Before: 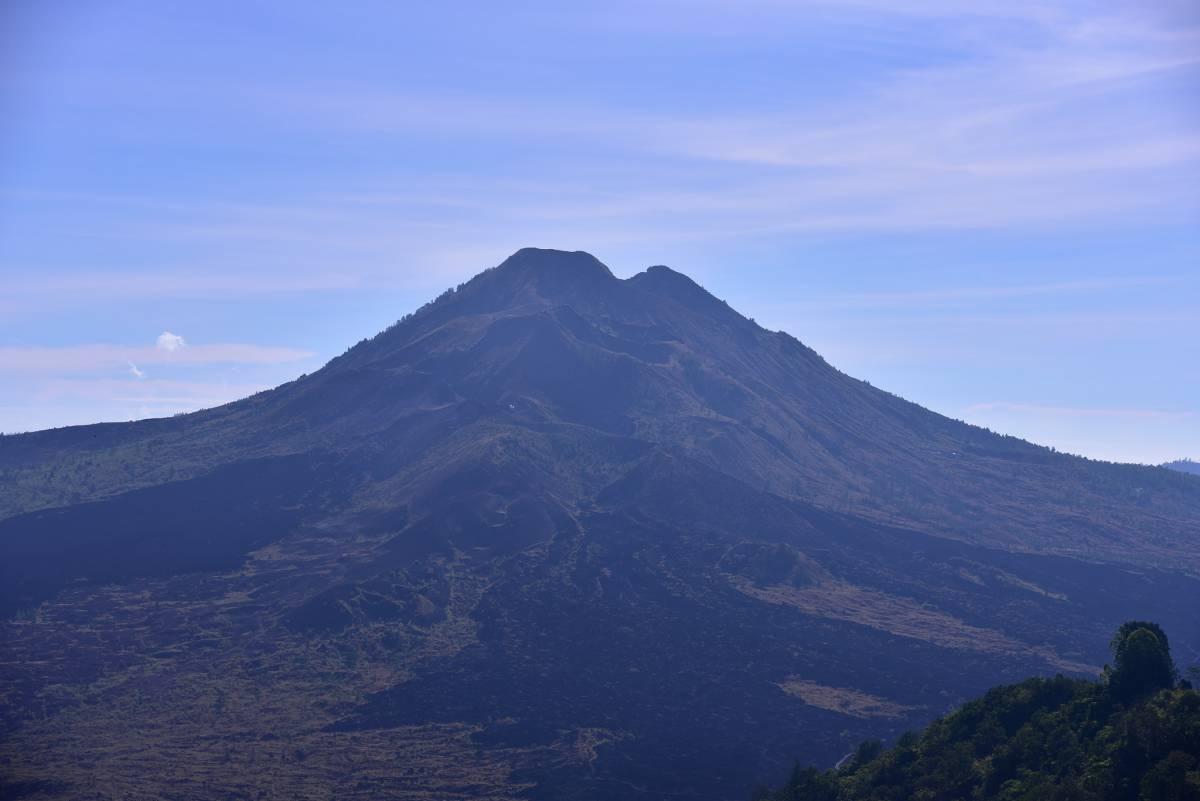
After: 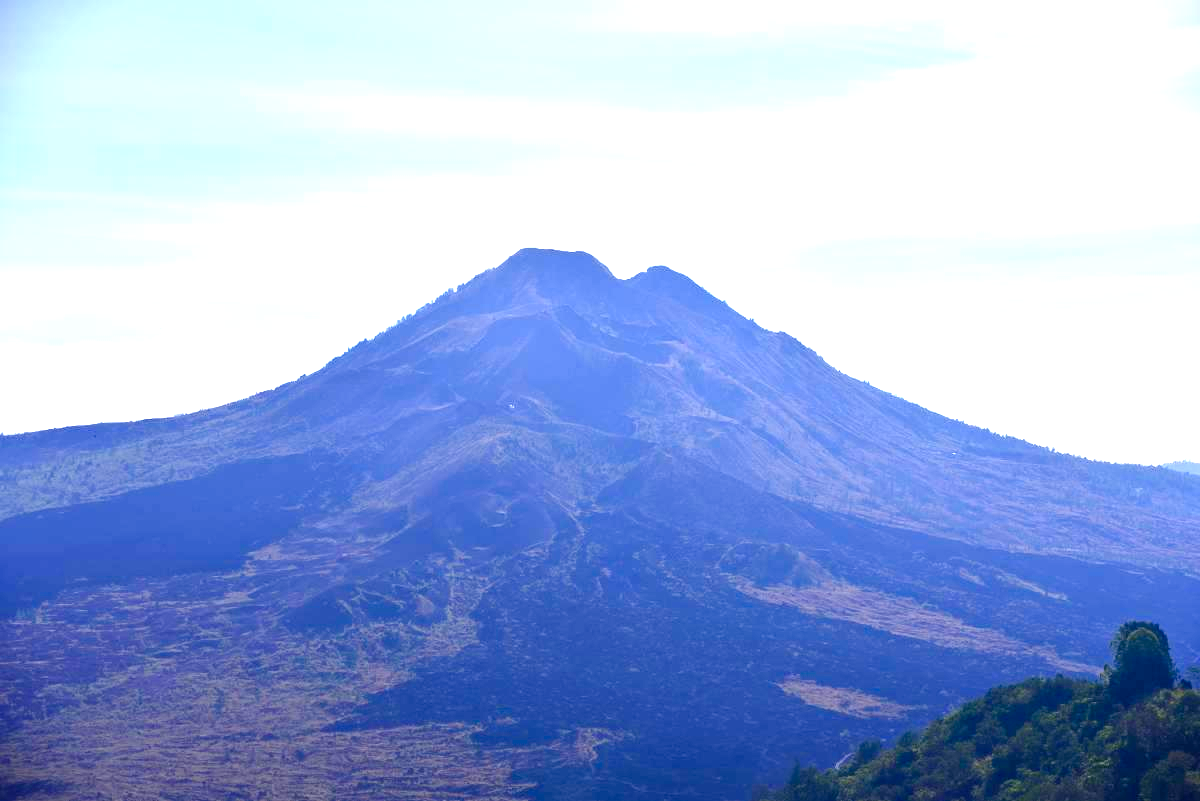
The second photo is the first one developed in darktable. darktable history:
color balance rgb: linear chroma grading › global chroma 0.461%, perceptual saturation grading › global saturation 0.867%, perceptual saturation grading › mid-tones 6.126%, perceptual saturation grading › shadows 72.172%, global vibrance 3.261%
exposure: black level correction 0, exposure 1.63 EV, compensate exposure bias true, compensate highlight preservation false
